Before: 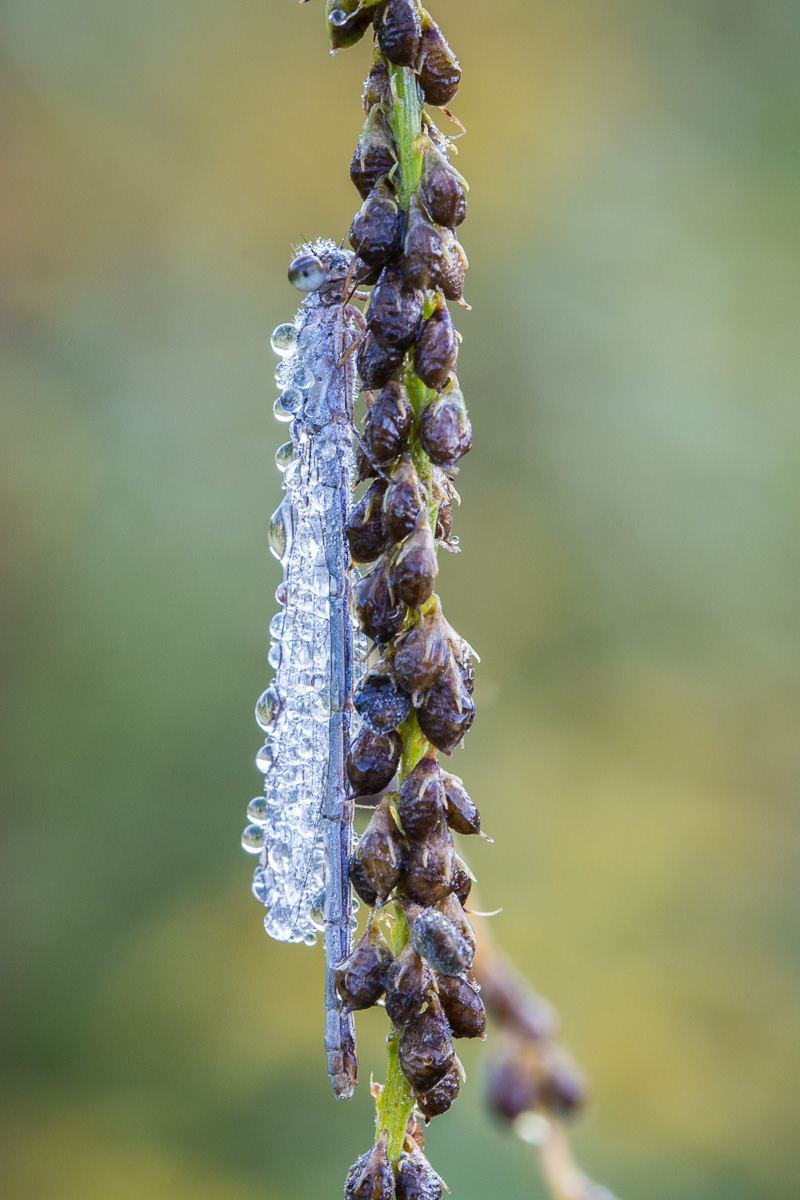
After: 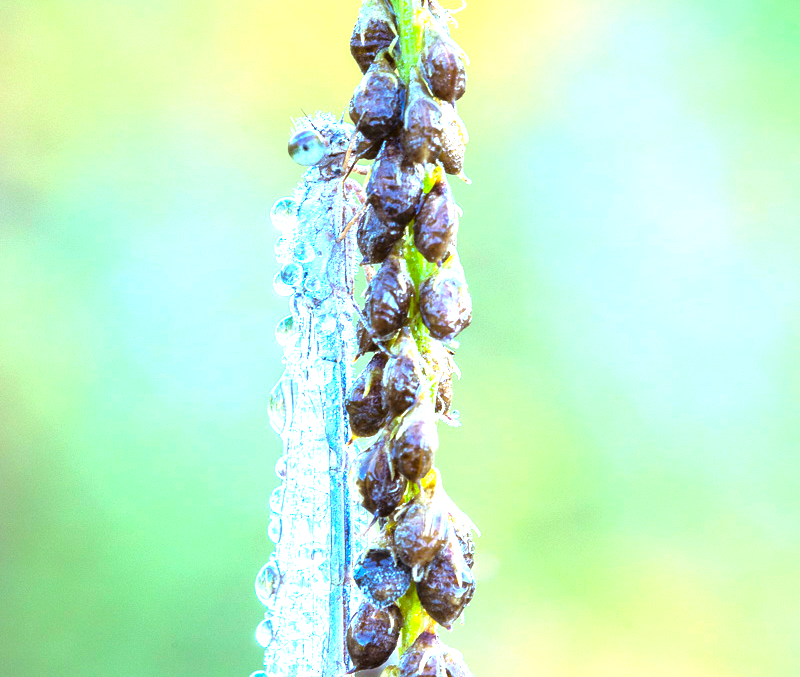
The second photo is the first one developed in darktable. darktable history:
tone equalizer: -8 EV -0.405 EV, -7 EV -0.411 EV, -6 EV -0.323 EV, -5 EV -0.22 EV, -3 EV 0.205 EV, -2 EV 0.357 EV, -1 EV 0.363 EV, +0 EV 0.391 EV, mask exposure compensation -0.508 EV
exposure: black level correction 0, exposure 1.455 EV, compensate exposure bias true, compensate highlight preservation false
color balance rgb: power › chroma 0.696%, power › hue 60°, highlights gain › chroma 4.103%, highlights gain › hue 203.06°, perceptual saturation grading › global saturation 0.357%, global vibrance 31.847%
crop and rotate: top 10.513%, bottom 33.052%
